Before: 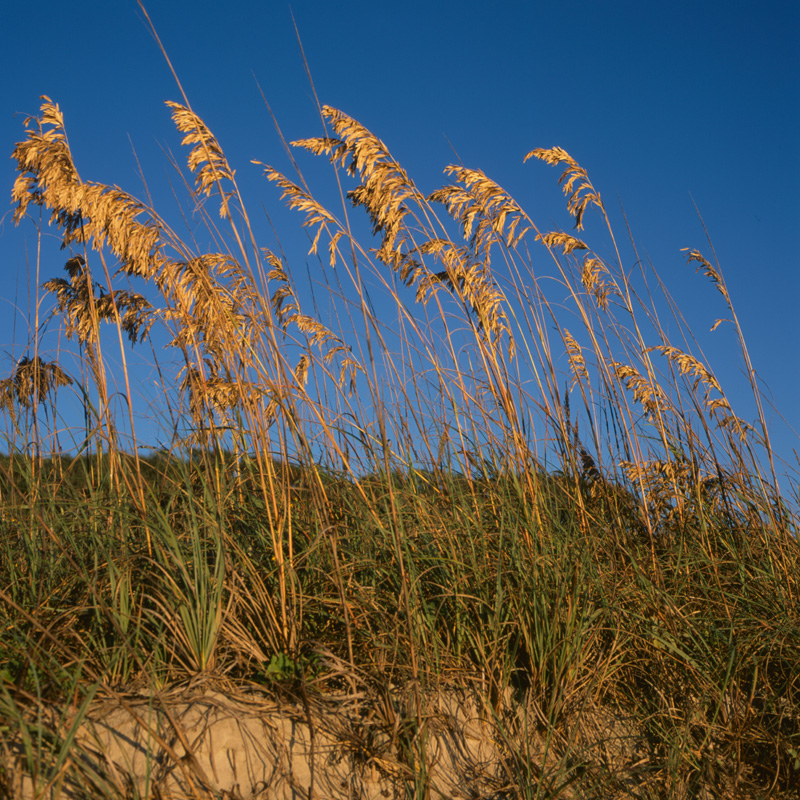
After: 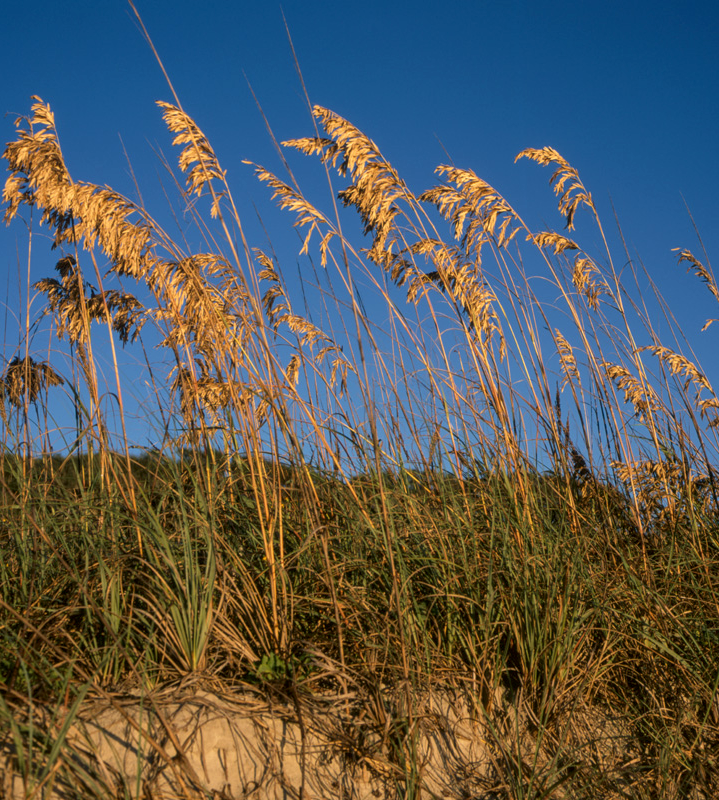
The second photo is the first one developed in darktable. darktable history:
local contrast: on, module defaults
crop and rotate: left 1.315%, right 8.724%
